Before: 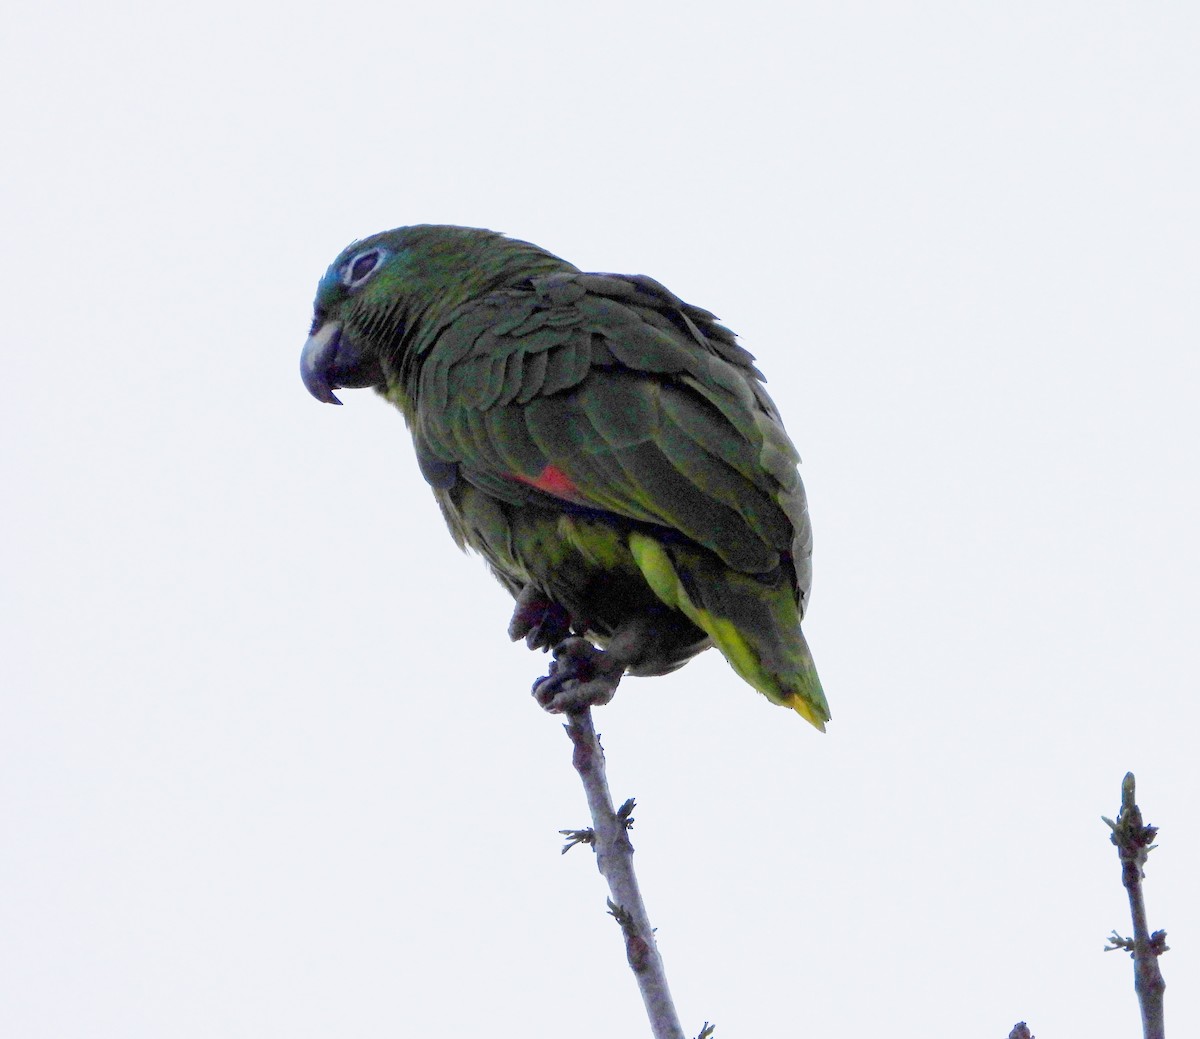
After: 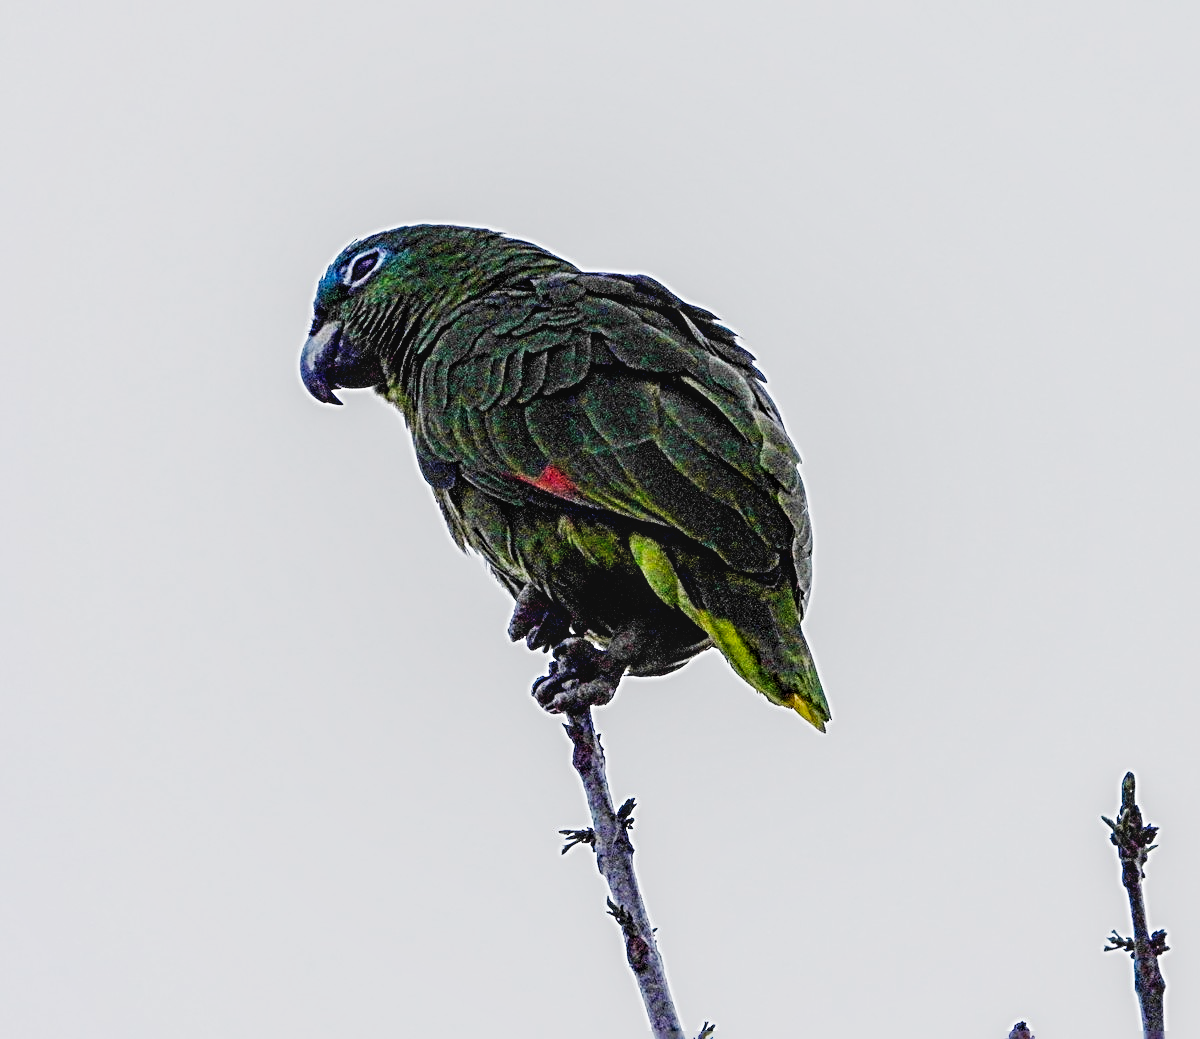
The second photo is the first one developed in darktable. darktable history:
sharpen: radius 3.158, amount 1.731
exposure: black level correction 0.009, exposure -0.637 EV, compensate highlight preservation false
local contrast: on, module defaults
base curve: curves: ch0 [(0, 0) (0.032, 0.025) (0.121, 0.166) (0.206, 0.329) (0.605, 0.79) (1, 1)], preserve colors none
